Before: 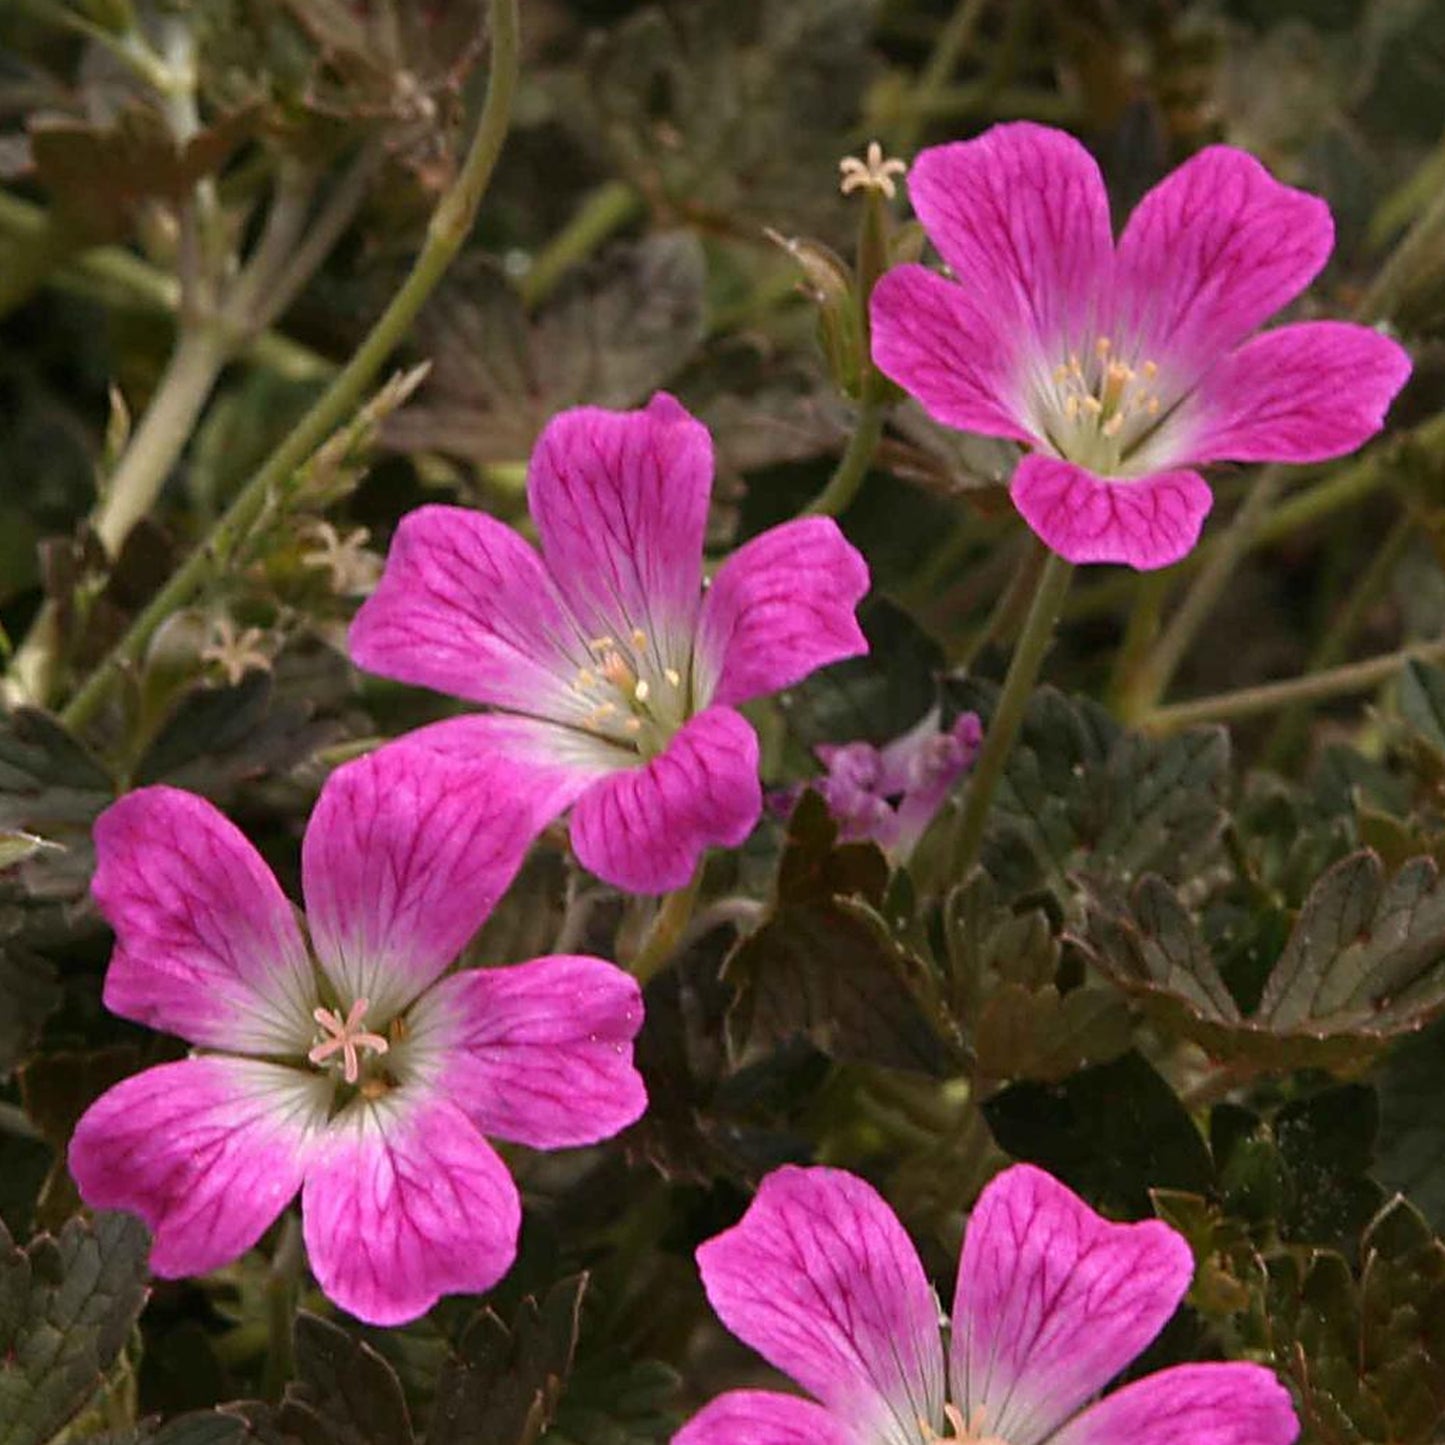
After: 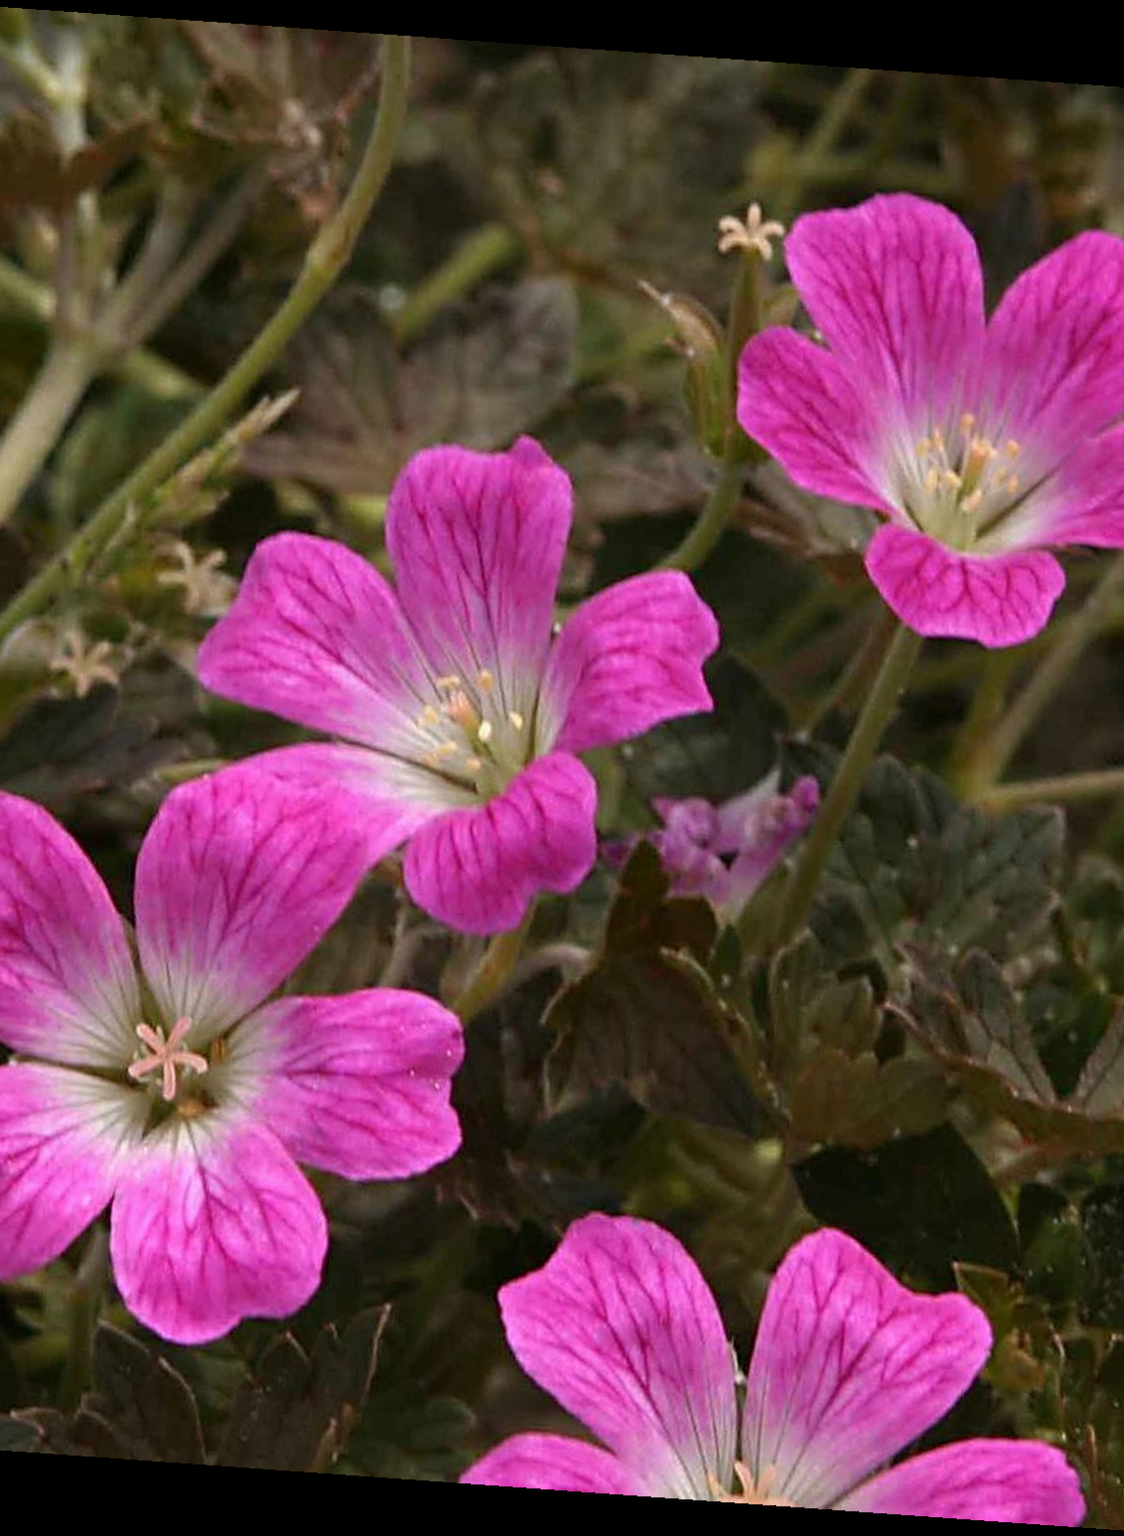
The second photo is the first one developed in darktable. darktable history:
crop: left 13.443%, right 13.31%
white balance: red 0.986, blue 1.01
tone equalizer: on, module defaults
rotate and perspective: rotation 4.1°, automatic cropping off
